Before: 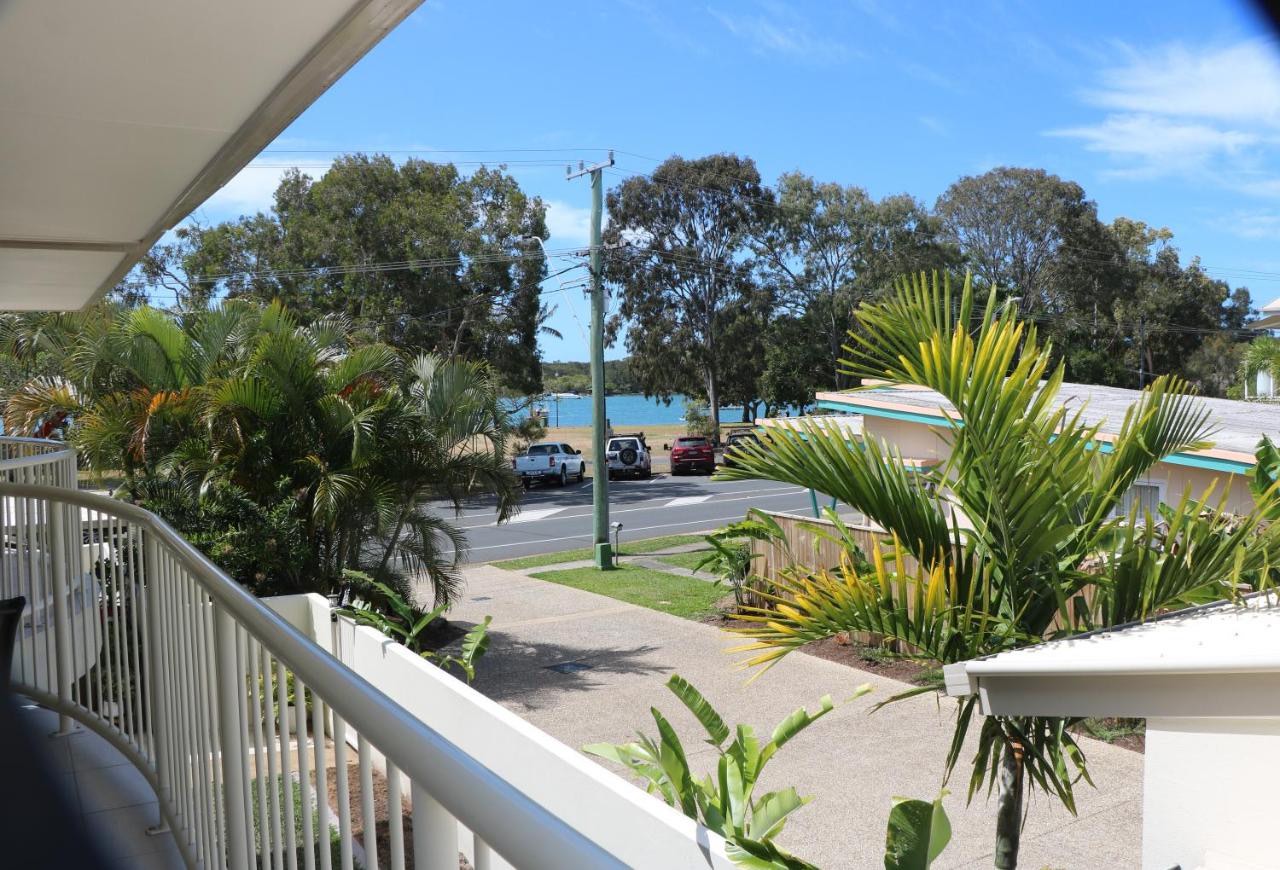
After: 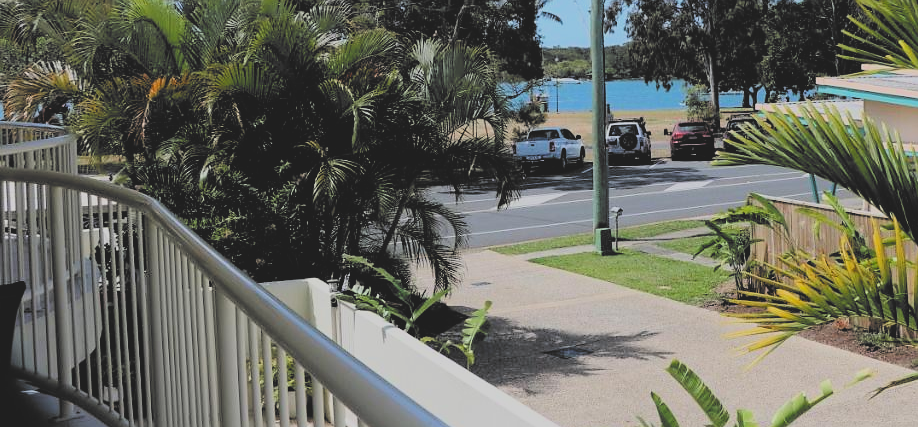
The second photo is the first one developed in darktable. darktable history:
sharpen: radius 1.02, threshold 1.132
filmic rgb: black relative exposure -5.03 EV, white relative exposure 3.56 EV, hardness 3.17, contrast 1.396, highlights saturation mix -49.95%, color science v6 (2022)
levels: levels [0.031, 0.5, 0.969]
crop: top 36.239%, right 28.276%, bottom 14.656%
contrast brightness saturation: contrast -0.282
